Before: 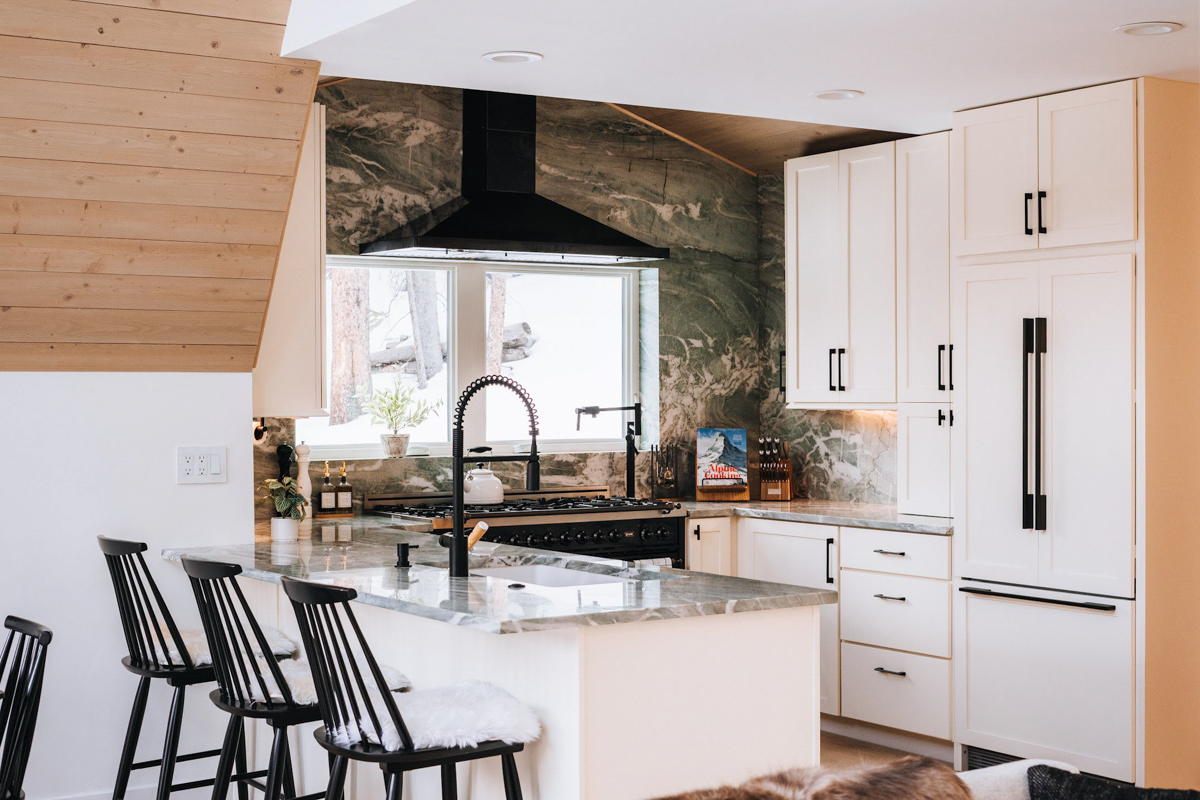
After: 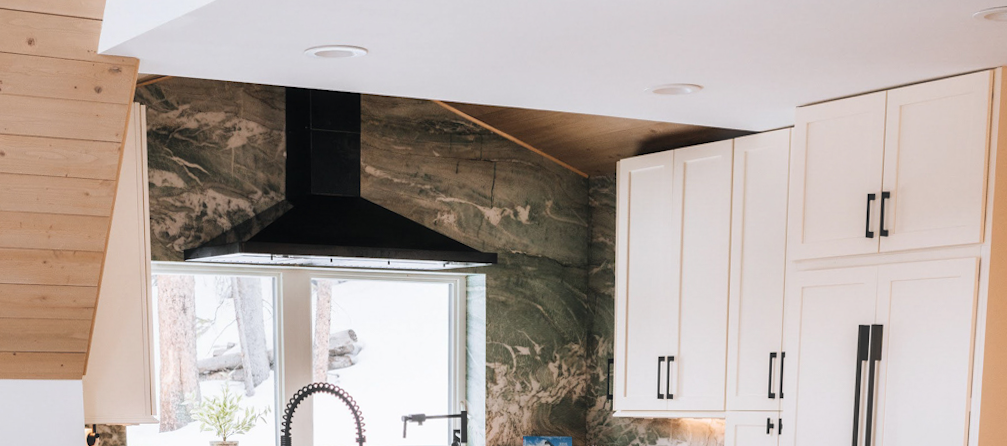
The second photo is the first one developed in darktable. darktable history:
crop and rotate: left 11.812%, bottom 42.776%
rotate and perspective: rotation 0.074°, lens shift (vertical) 0.096, lens shift (horizontal) -0.041, crop left 0.043, crop right 0.952, crop top 0.024, crop bottom 0.979
haze removal: strength -0.05
